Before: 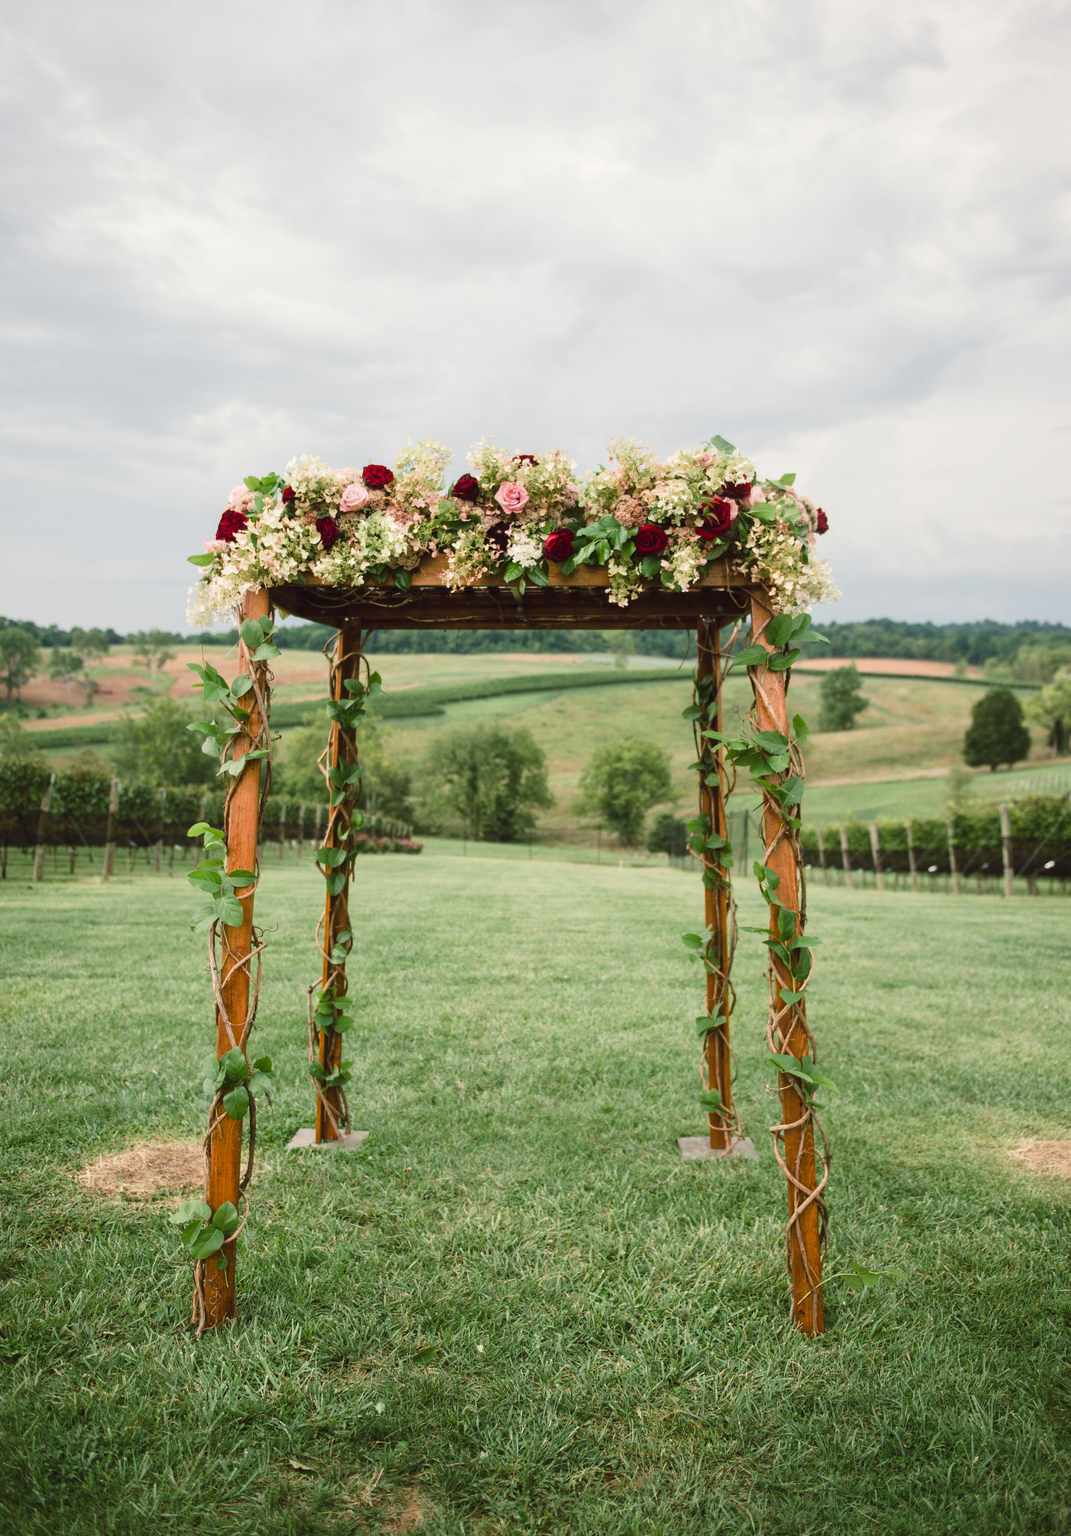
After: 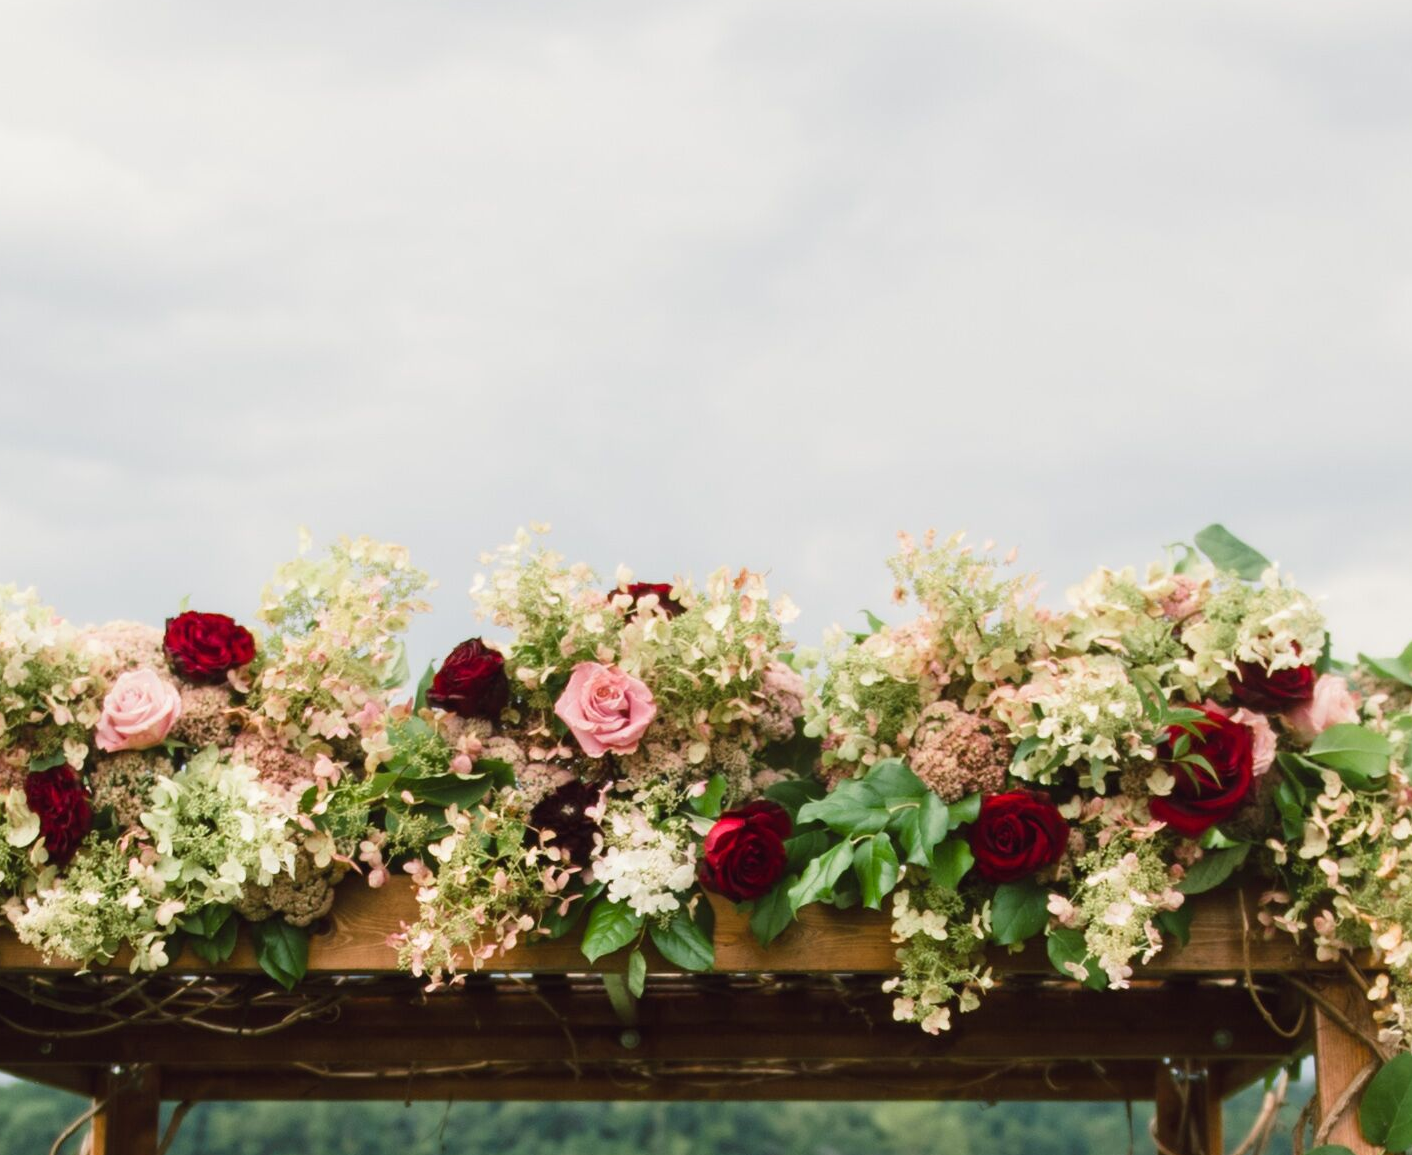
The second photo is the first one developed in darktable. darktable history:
crop: left 28.725%, top 16.834%, right 26.76%, bottom 57.795%
